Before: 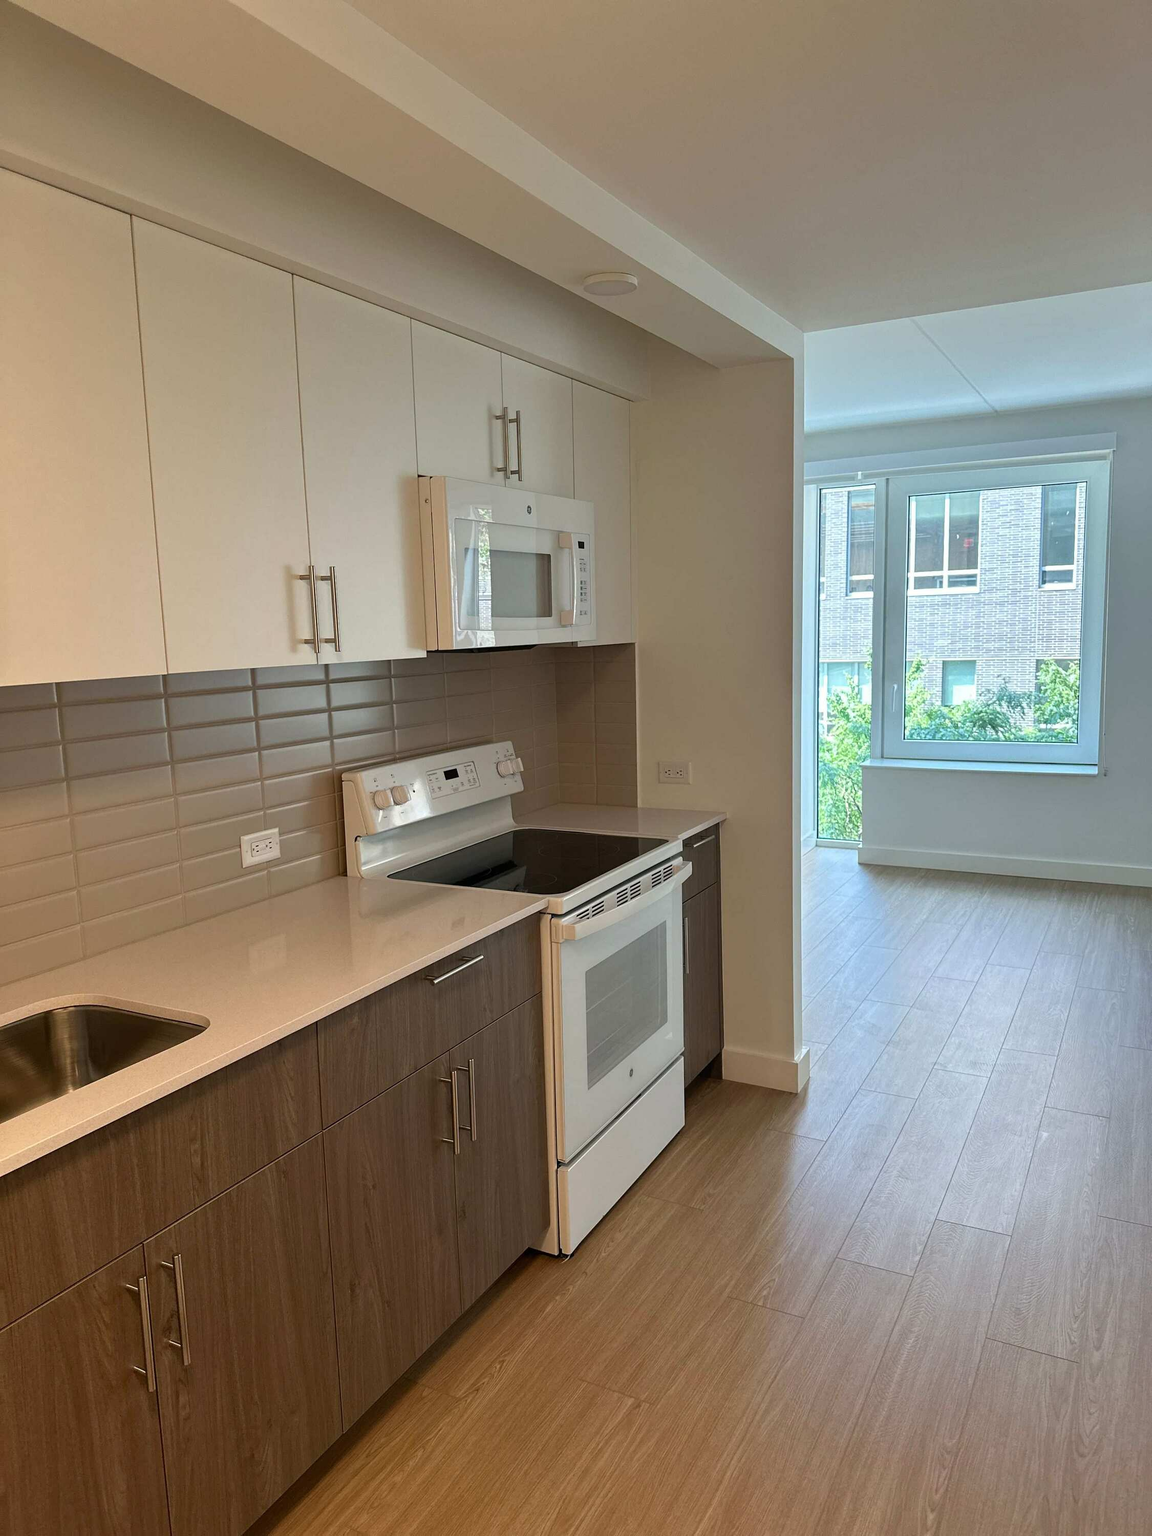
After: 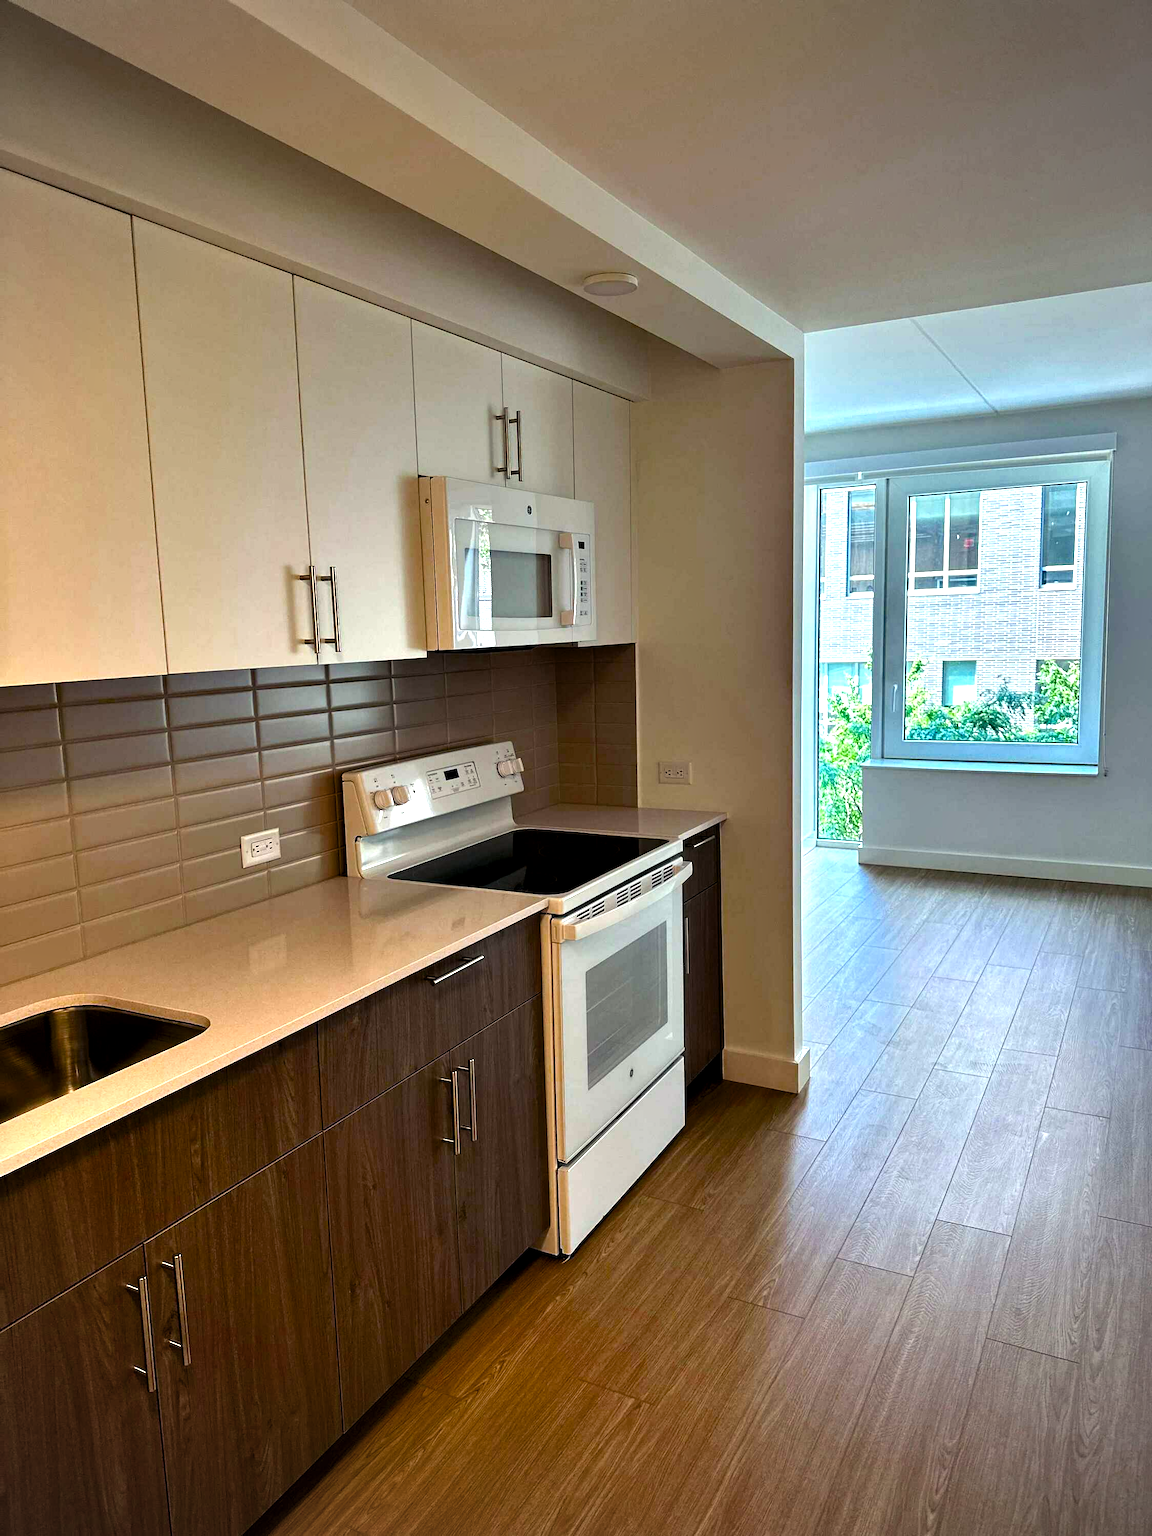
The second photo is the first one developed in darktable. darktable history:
color balance rgb: shadows lift › chroma 3.211%, shadows lift › hue 279.45°, perceptual saturation grading › global saturation 25.836%, global vibrance 10.015%, contrast 15.154%, saturation formula JzAzBz (2021)
contrast equalizer: octaves 7, y [[0.6 ×6], [0.55 ×6], [0 ×6], [0 ×6], [0 ×6]]
vignetting: on, module defaults
